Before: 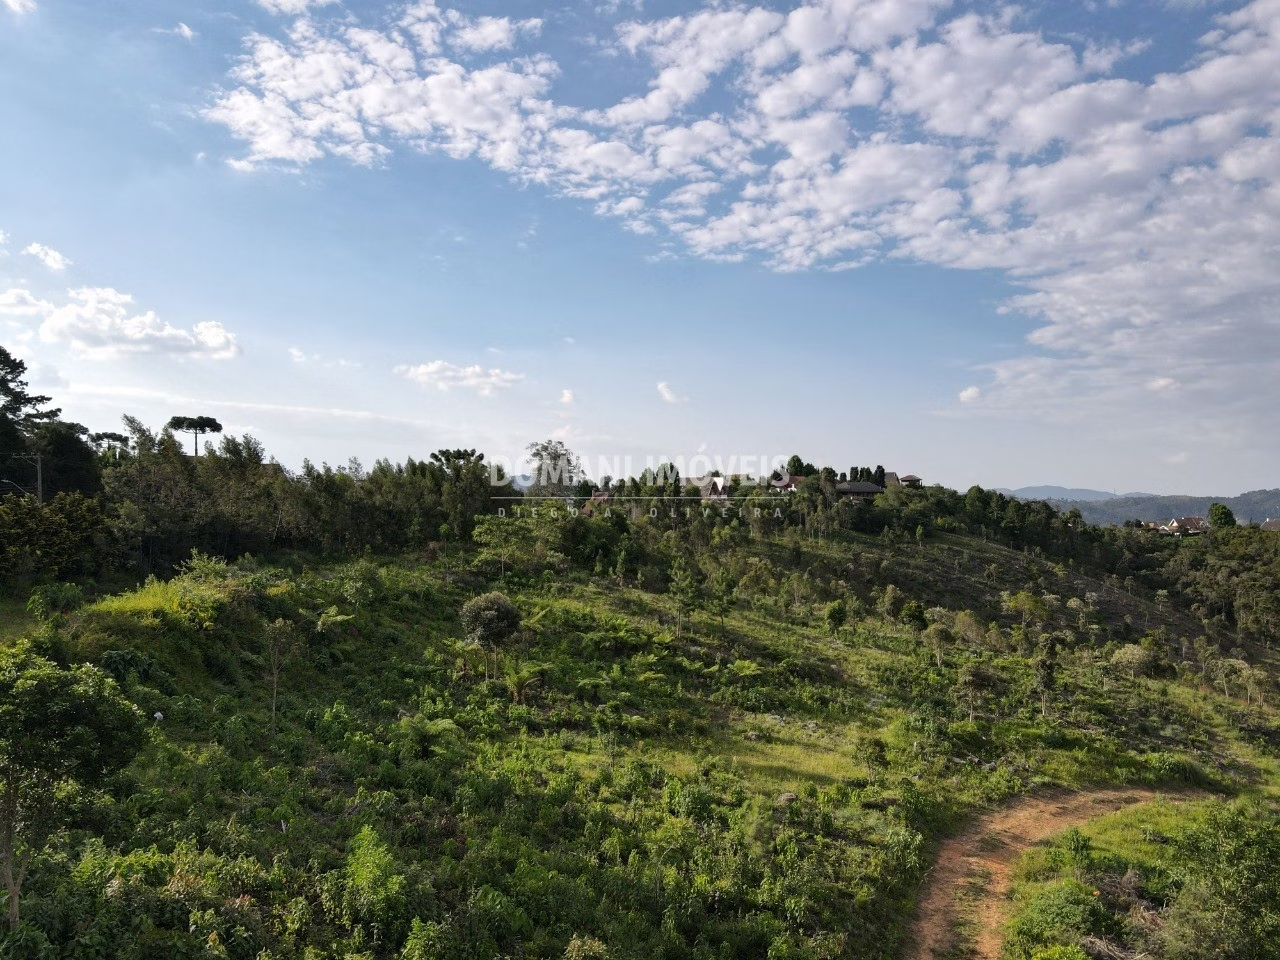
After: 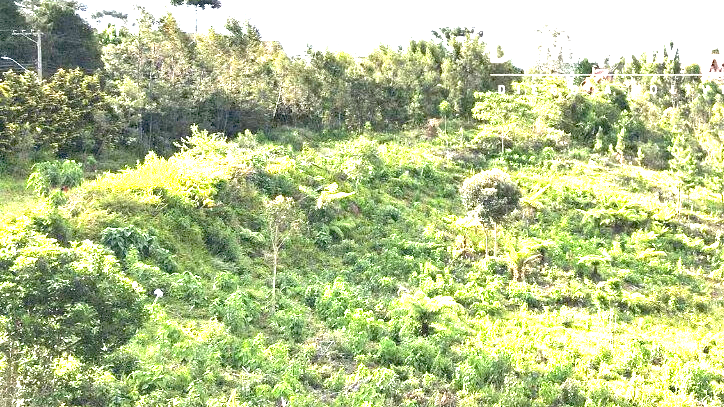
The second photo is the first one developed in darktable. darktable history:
haze removal: adaptive false
crop: top 44.158%, right 43.405%, bottom 13.148%
exposure: black level correction 0, exposure 4.04 EV, compensate exposure bias true, compensate highlight preservation false
